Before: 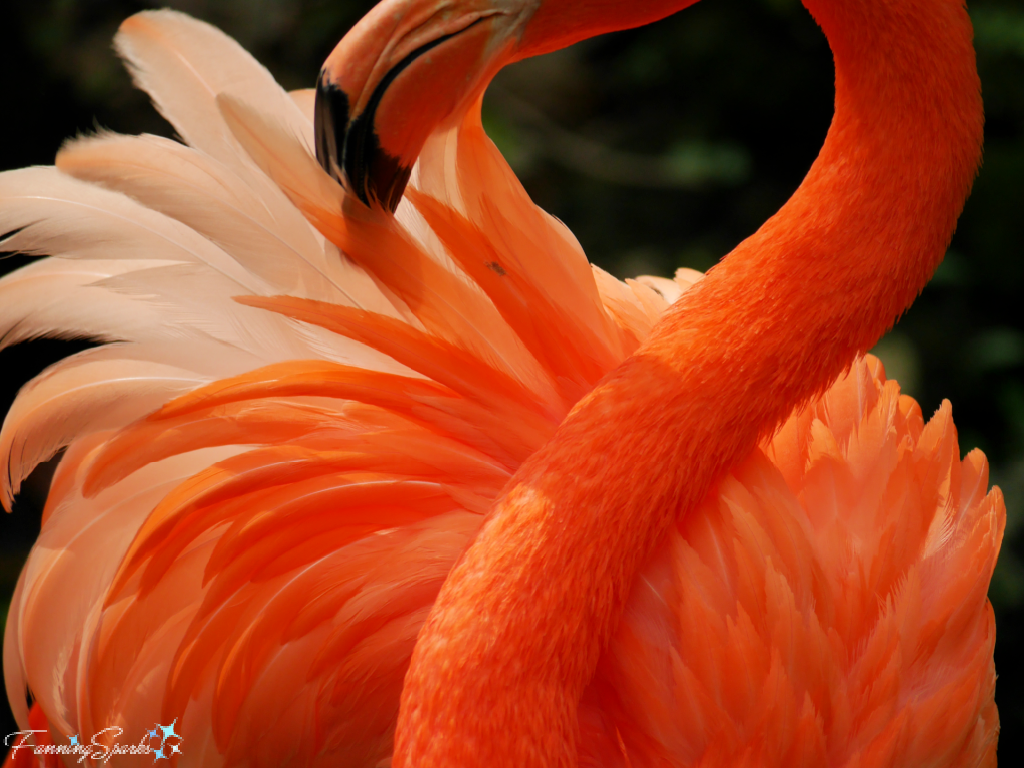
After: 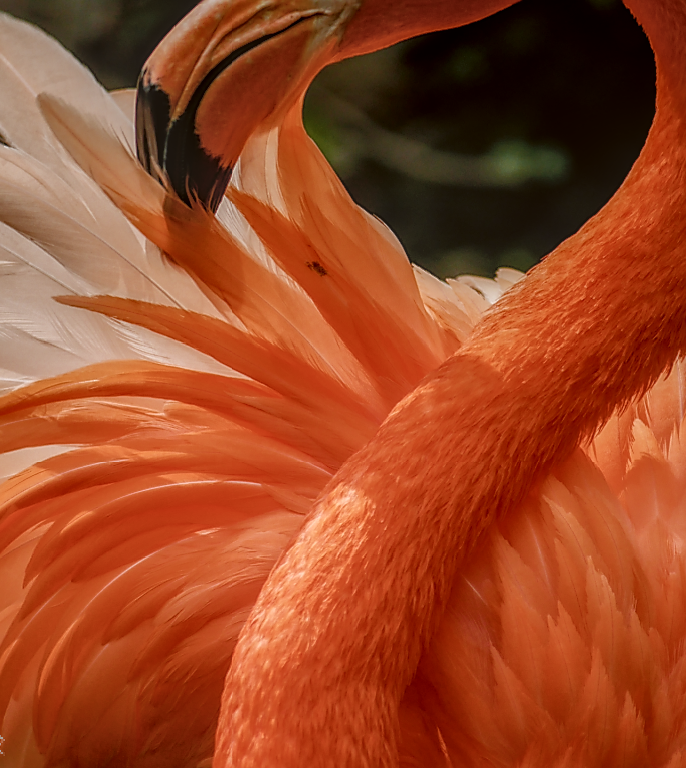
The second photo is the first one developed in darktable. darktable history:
contrast brightness saturation: contrast 0.055, brightness -0.006, saturation -0.237
color correction: highlights a* -3.02, highlights b* -6.38, shadows a* 3.05, shadows b* 5.77
color balance rgb: shadows lift › hue 86.65°, perceptual saturation grading › global saturation 13.862%, perceptual saturation grading › highlights -24.736%, perceptual saturation grading › shadows 29.611%, contrast 5.008%
crop and rotate: left 17.528%, right 15.406%
sharpen: radius 1.39, amount 1.263, threshold 0.736
shadows and highlights: shadows 20.89, highlights -82.95, soften with gaussian
local contrast: highlights 20%, shadows 29%, detail 200%, midtone range 0.2
